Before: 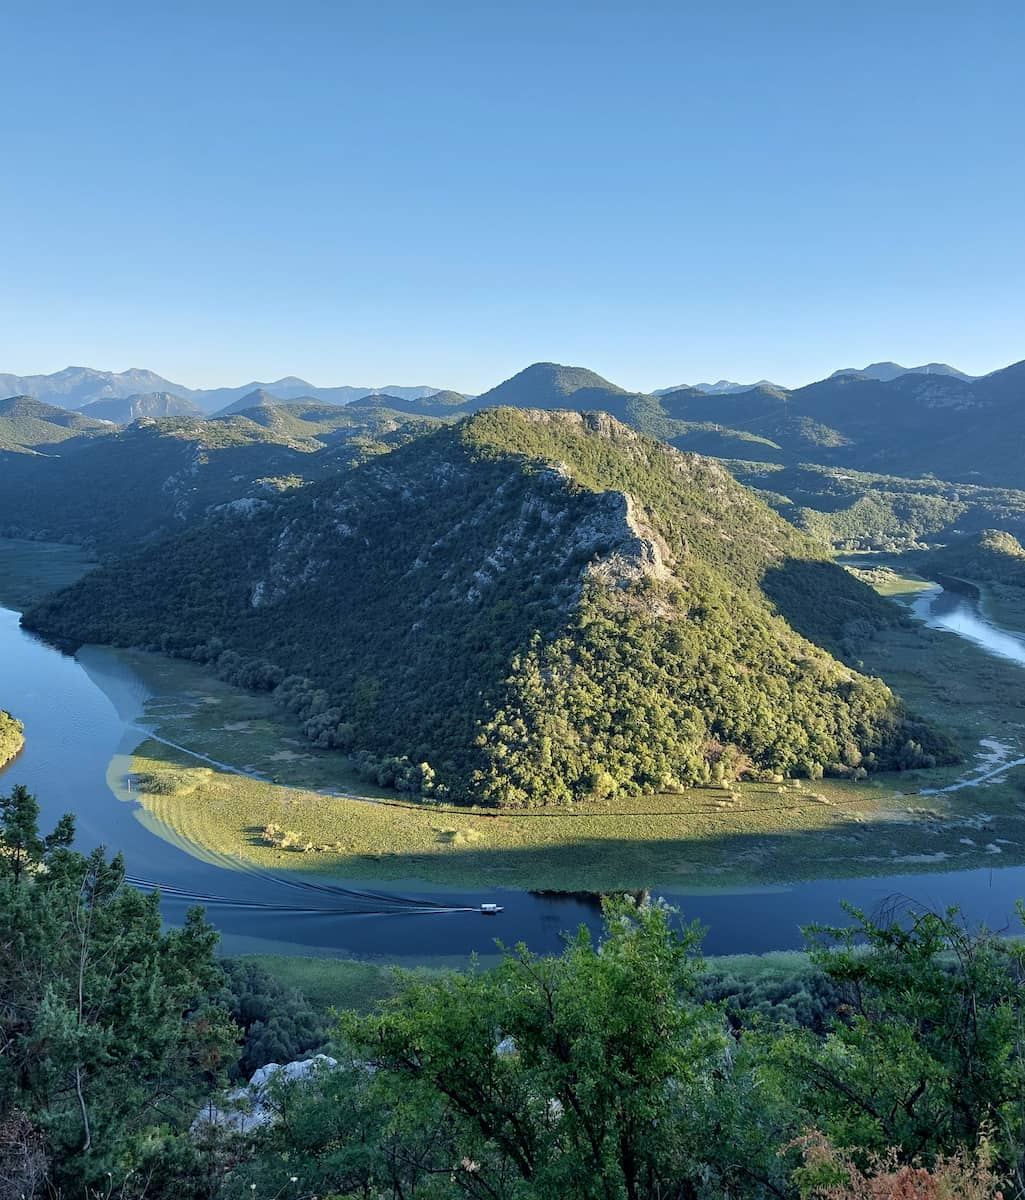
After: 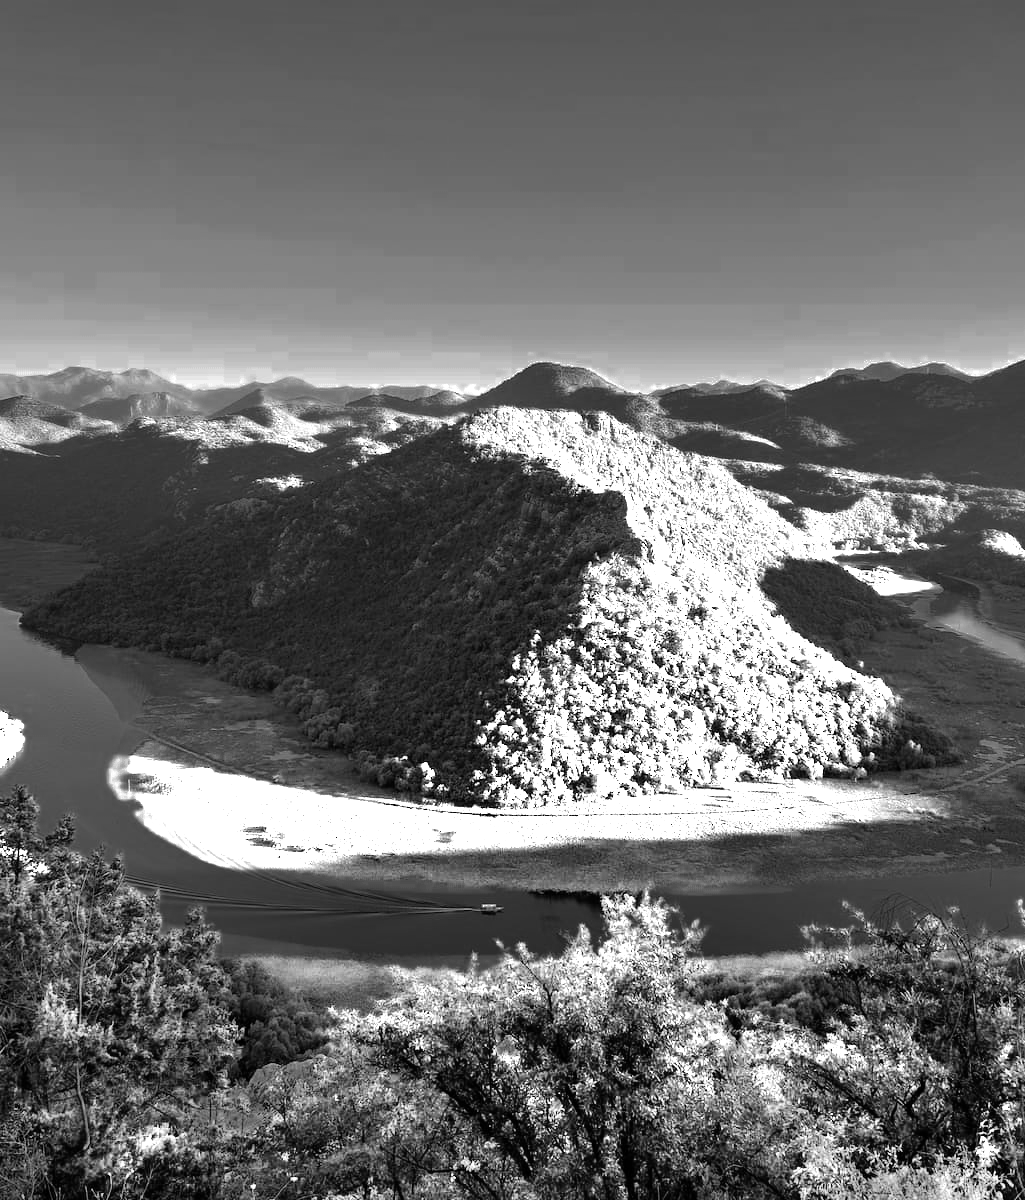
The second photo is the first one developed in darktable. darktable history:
shadows and highlights: highlights color adjustment 0.637%, soften with gaussian
tone equalizer: -8 EV -1.05 EV, -7 EV -1.04 EV, -6 EV -0.871 EV, -5 EV -0.549 EV, -3 EV 0.561 EV, -2 EV 0.849 EV, -1 EV 1 EV, +0 EV 1.07 EV
color zones: curves: ch0 [(0, 0.554) (0.146, 0.662) (0.293, 0.86) (0.503, 0.774) (0.637, 0.106) (0.74, 0.072) (0.866, 0.488) (0.998, 0.569)]; ch1 [(0, 0) (0.143, 0) (0.286, 0) (0.429, 0) (0.571, 0) (0.714, 0) (0.857, 0)]
